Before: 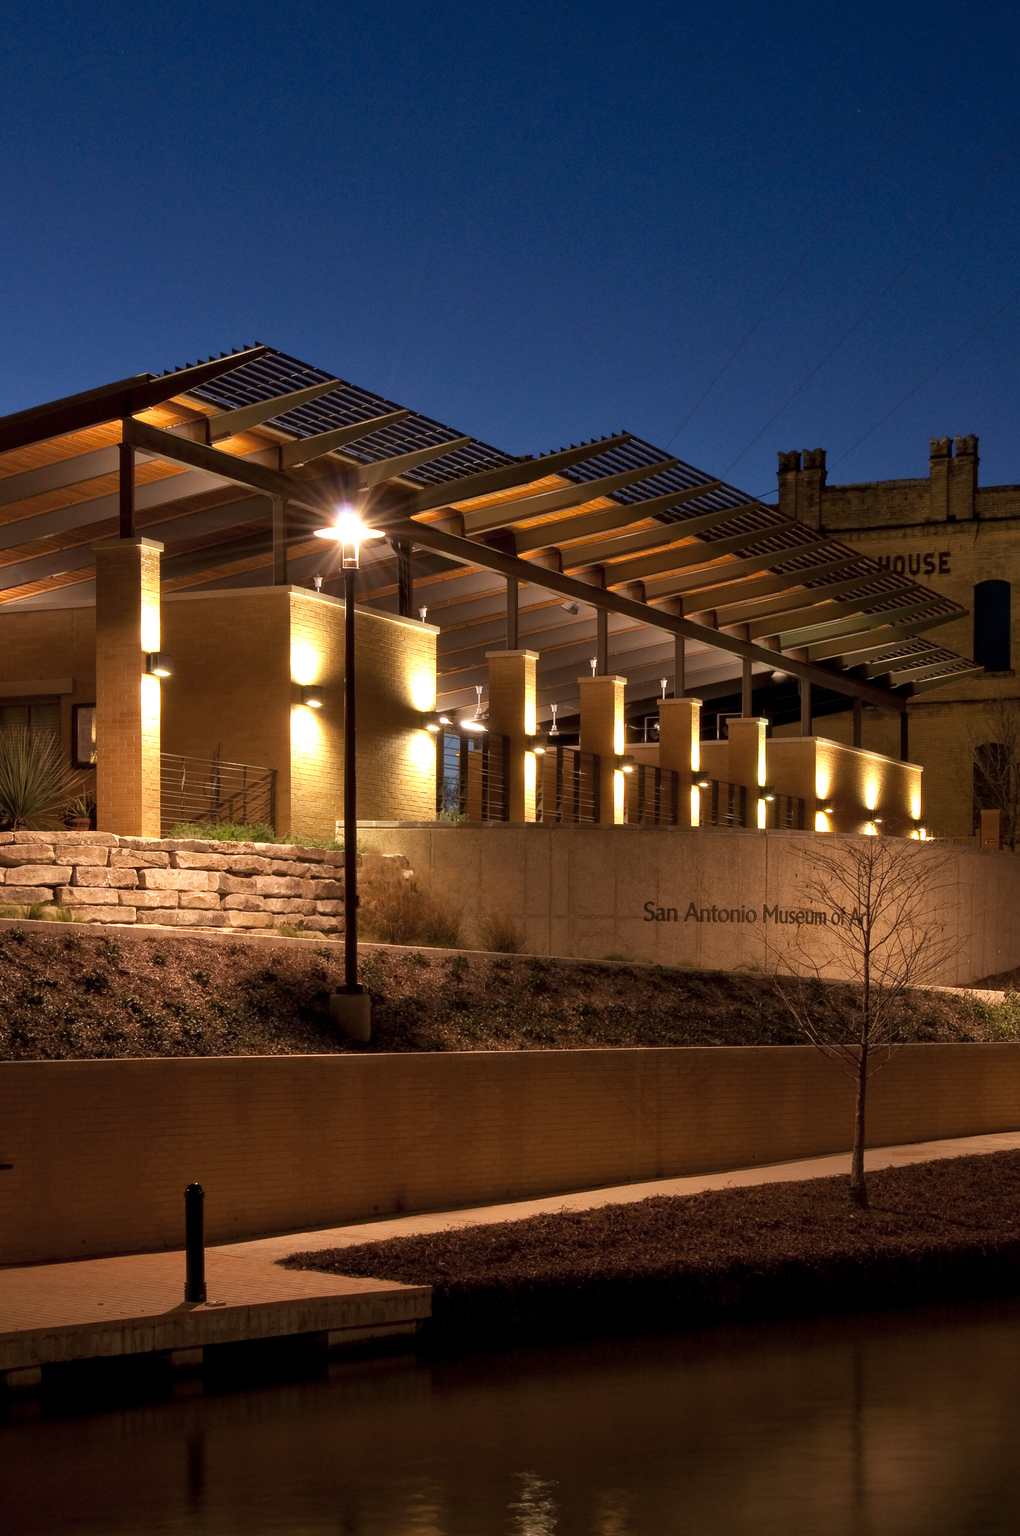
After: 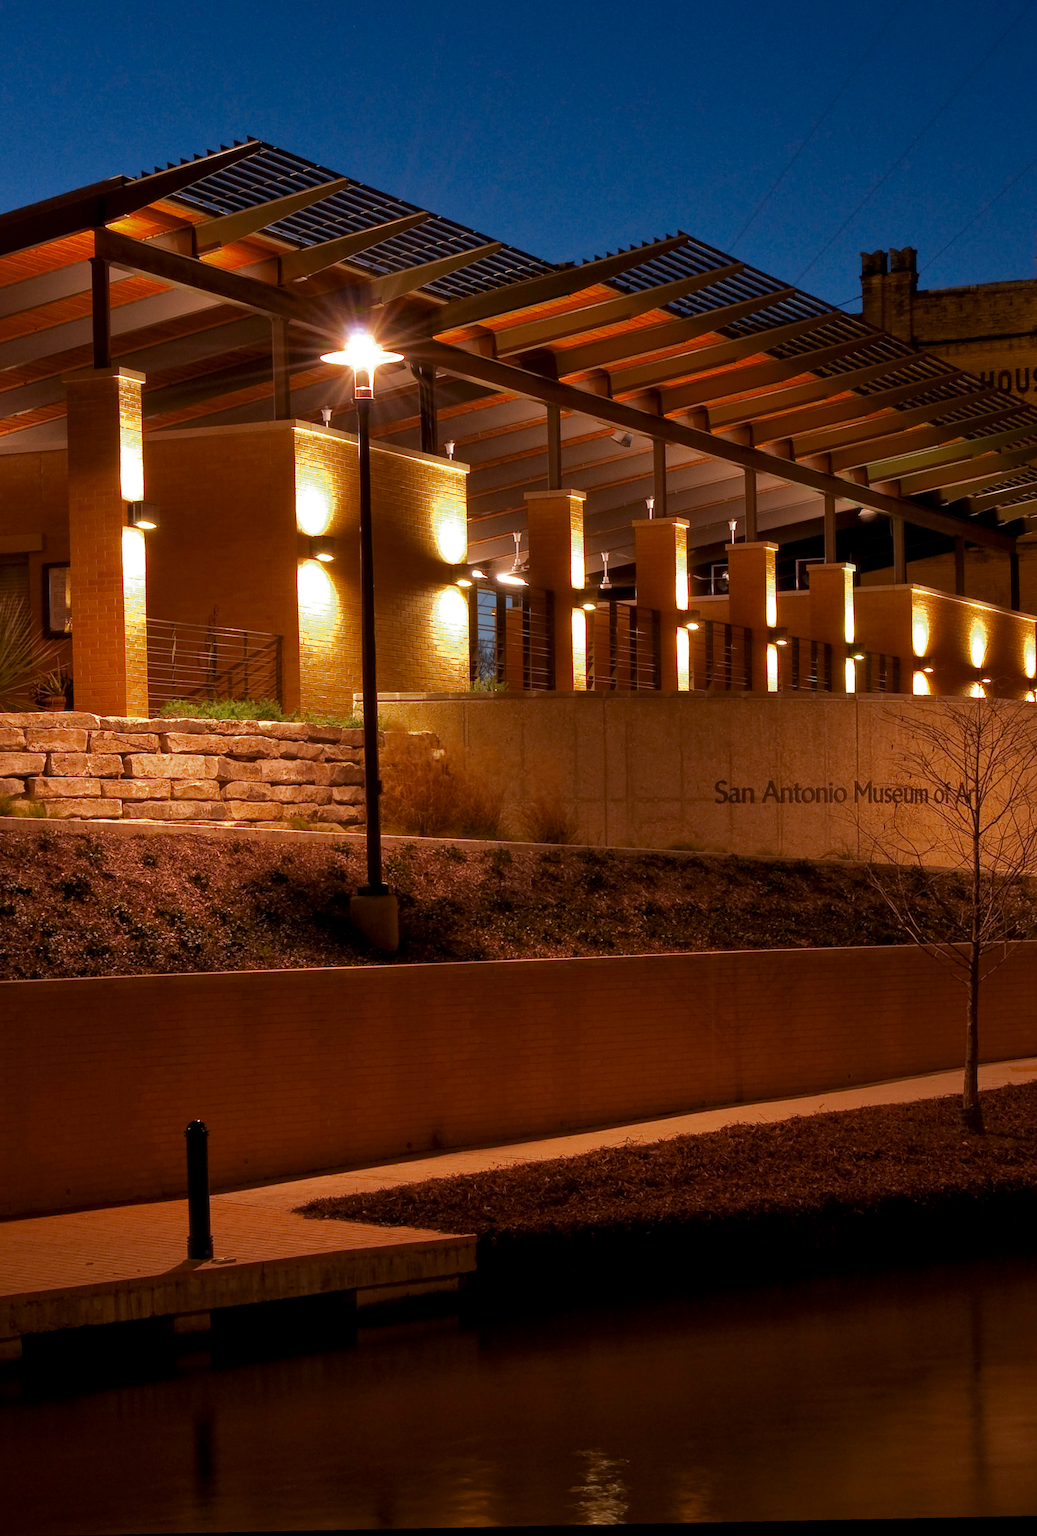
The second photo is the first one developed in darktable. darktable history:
color zones: curves: ch0 [(0.11, 0.396) (0.195, 0.36) (0.25, 0.5) (0.303, 0.412) (0.357, 0.544) (0.75, 0.5) (0.967, 0.328)]; ch1 [(0, 0.468) (0.112, 0.512) (0.202, 0.6) (0.25, 0.5) (0.307, 0.352) (0.357, 0.544) (0.75, 0.5) (0.963, 0.524)]
crop and rotate: left 4.842%, top 15.51%, right 10.668%
rotate and perspective: rotation -1.17°, automatic cropping off
